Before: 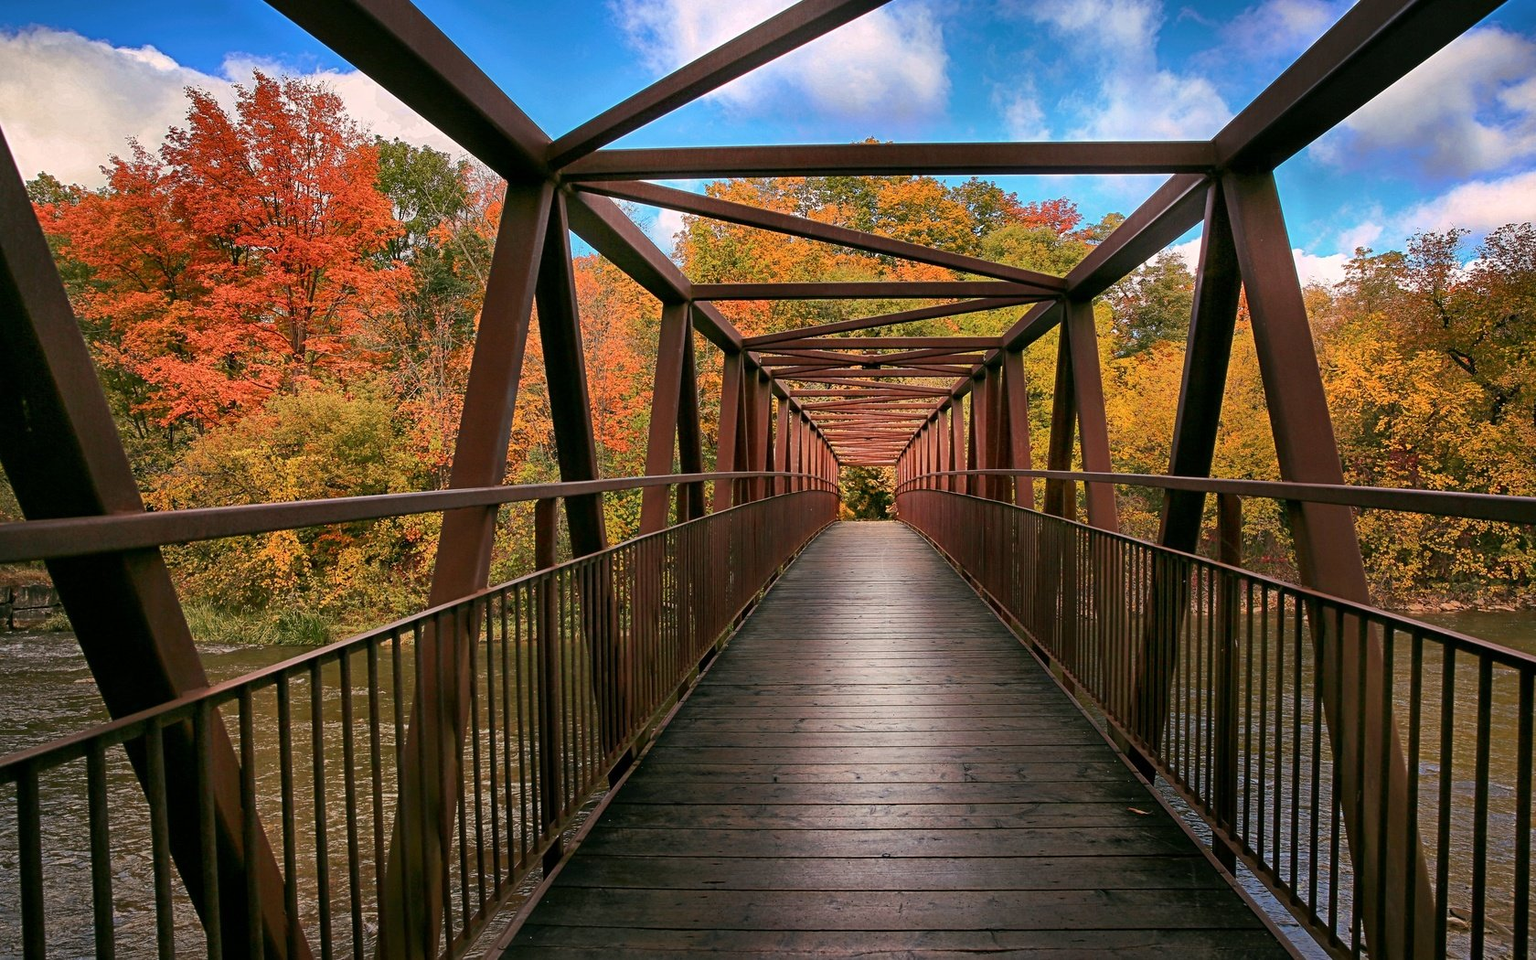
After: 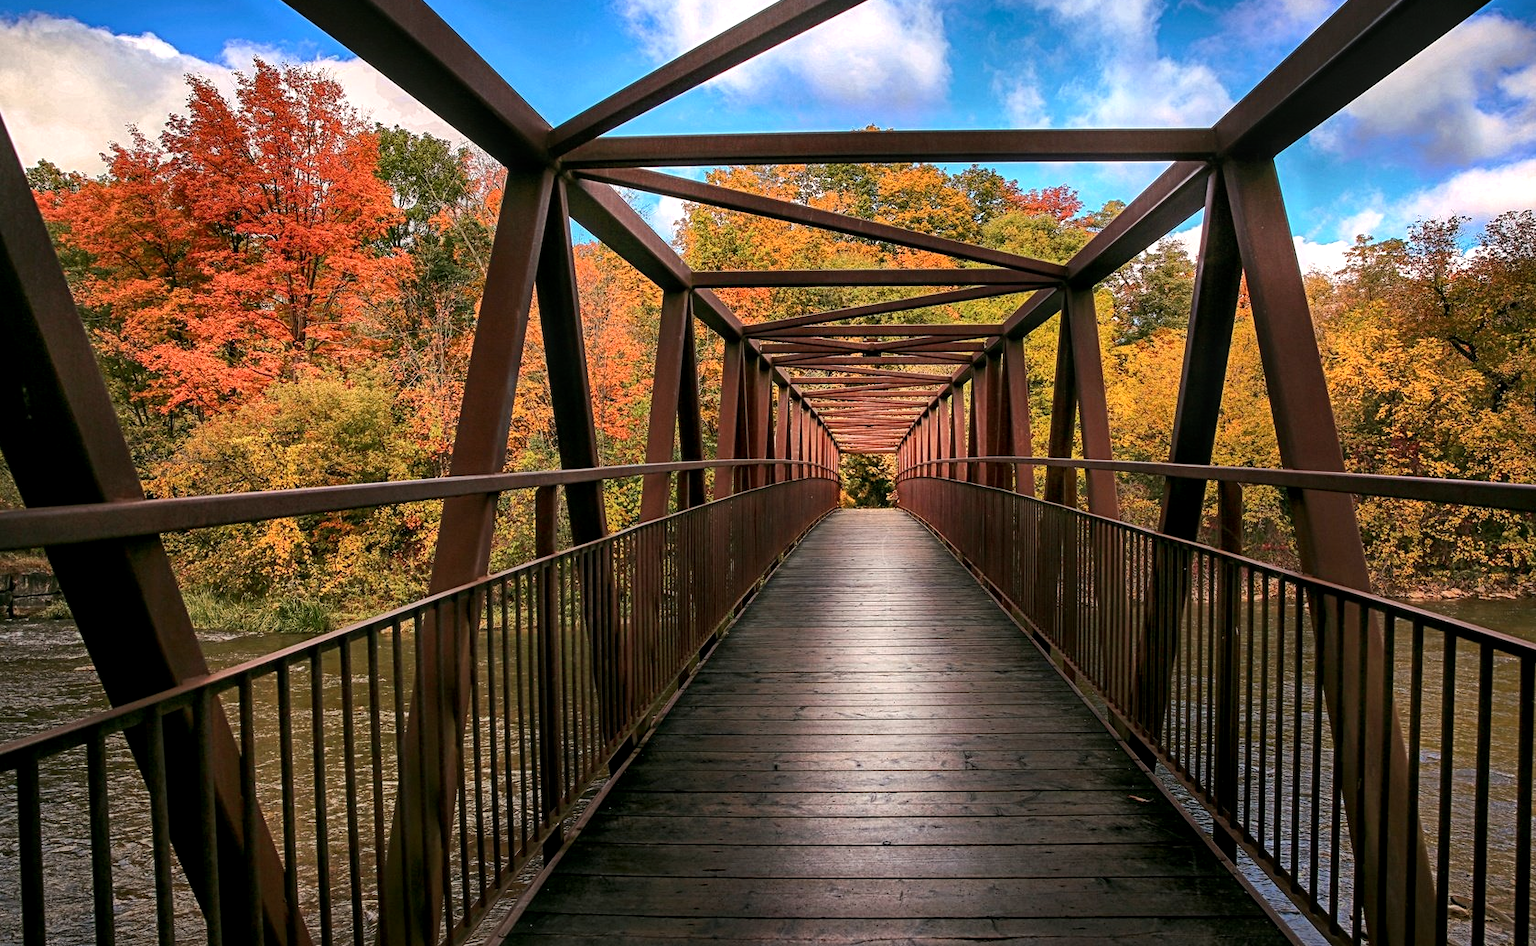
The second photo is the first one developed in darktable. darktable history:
crop: top 1.371%, right 0.034%
tone equalizer: -8 EV -0.441 EV, -7 EV -0.409 EV, -6 EV -0.343 EV, -5 EV -0.257 EV, -3 EV 0.188 EV, -2 EV 0.334 EV, -1 EV 0.389 EV, +0 EV 0.416 EV, smoothing diameter 2.12%, edges refinement/feathering 21.63, mask exposure compensation -1.57 EV, filter diffusion 5
local contrast: on, module defaults
